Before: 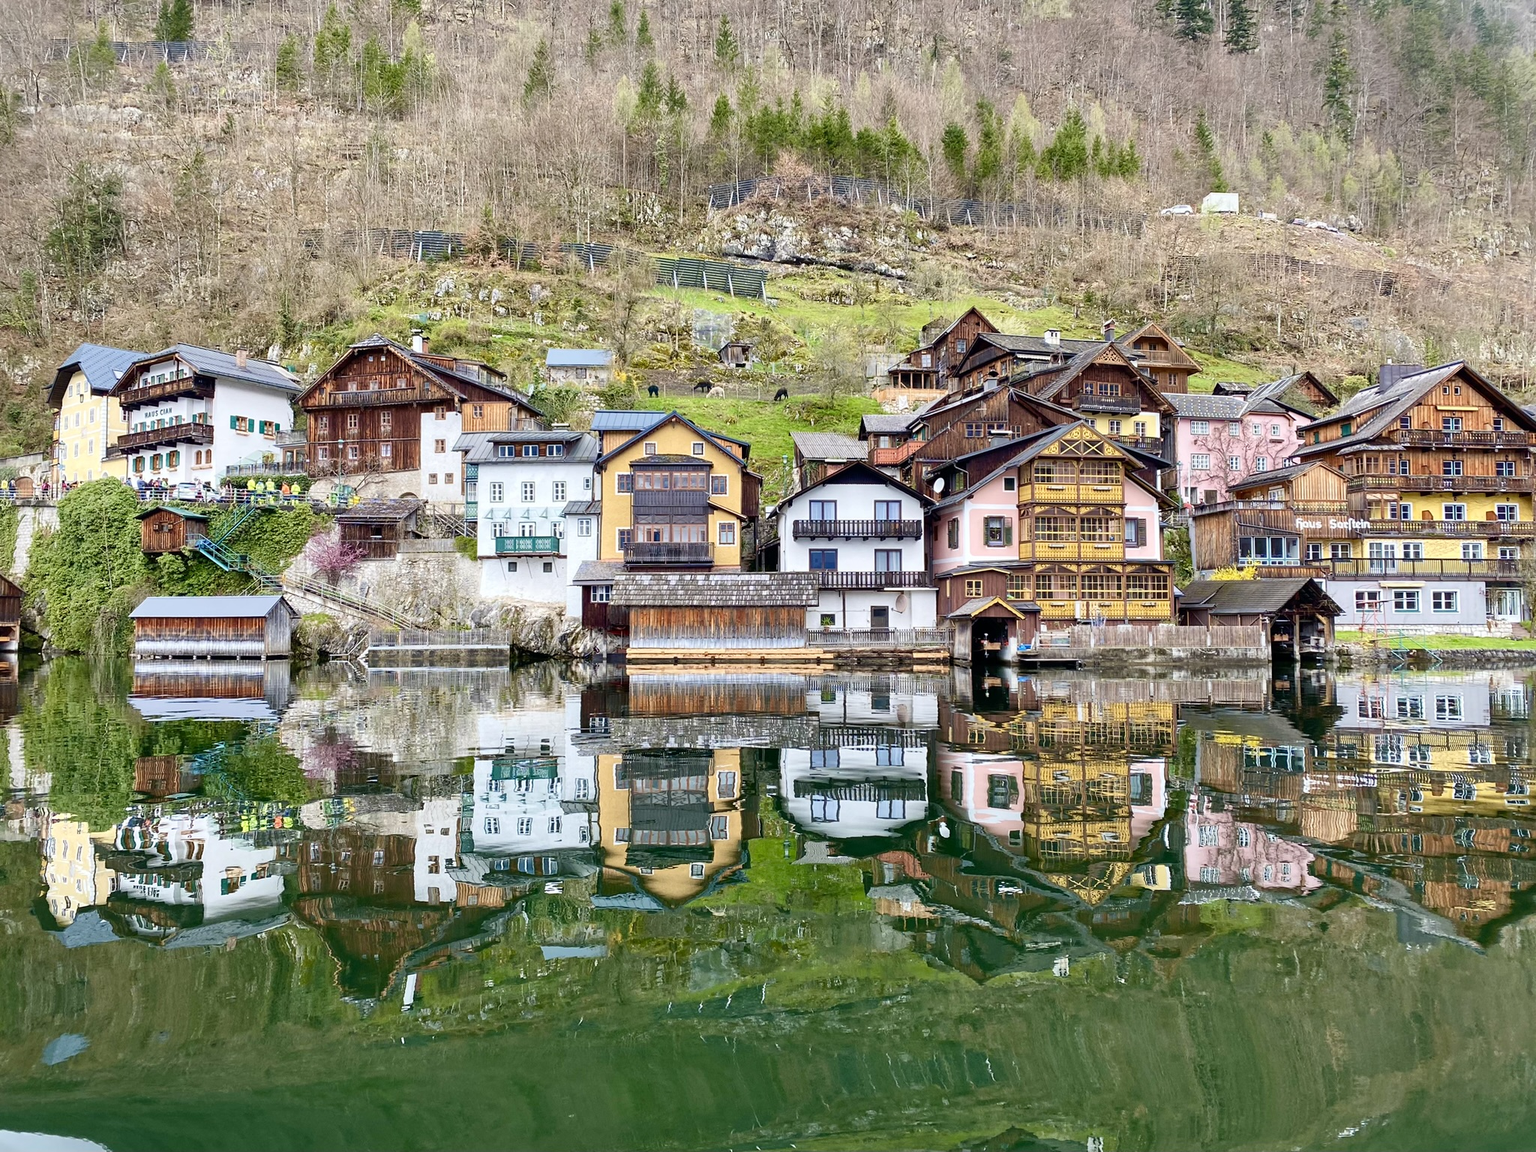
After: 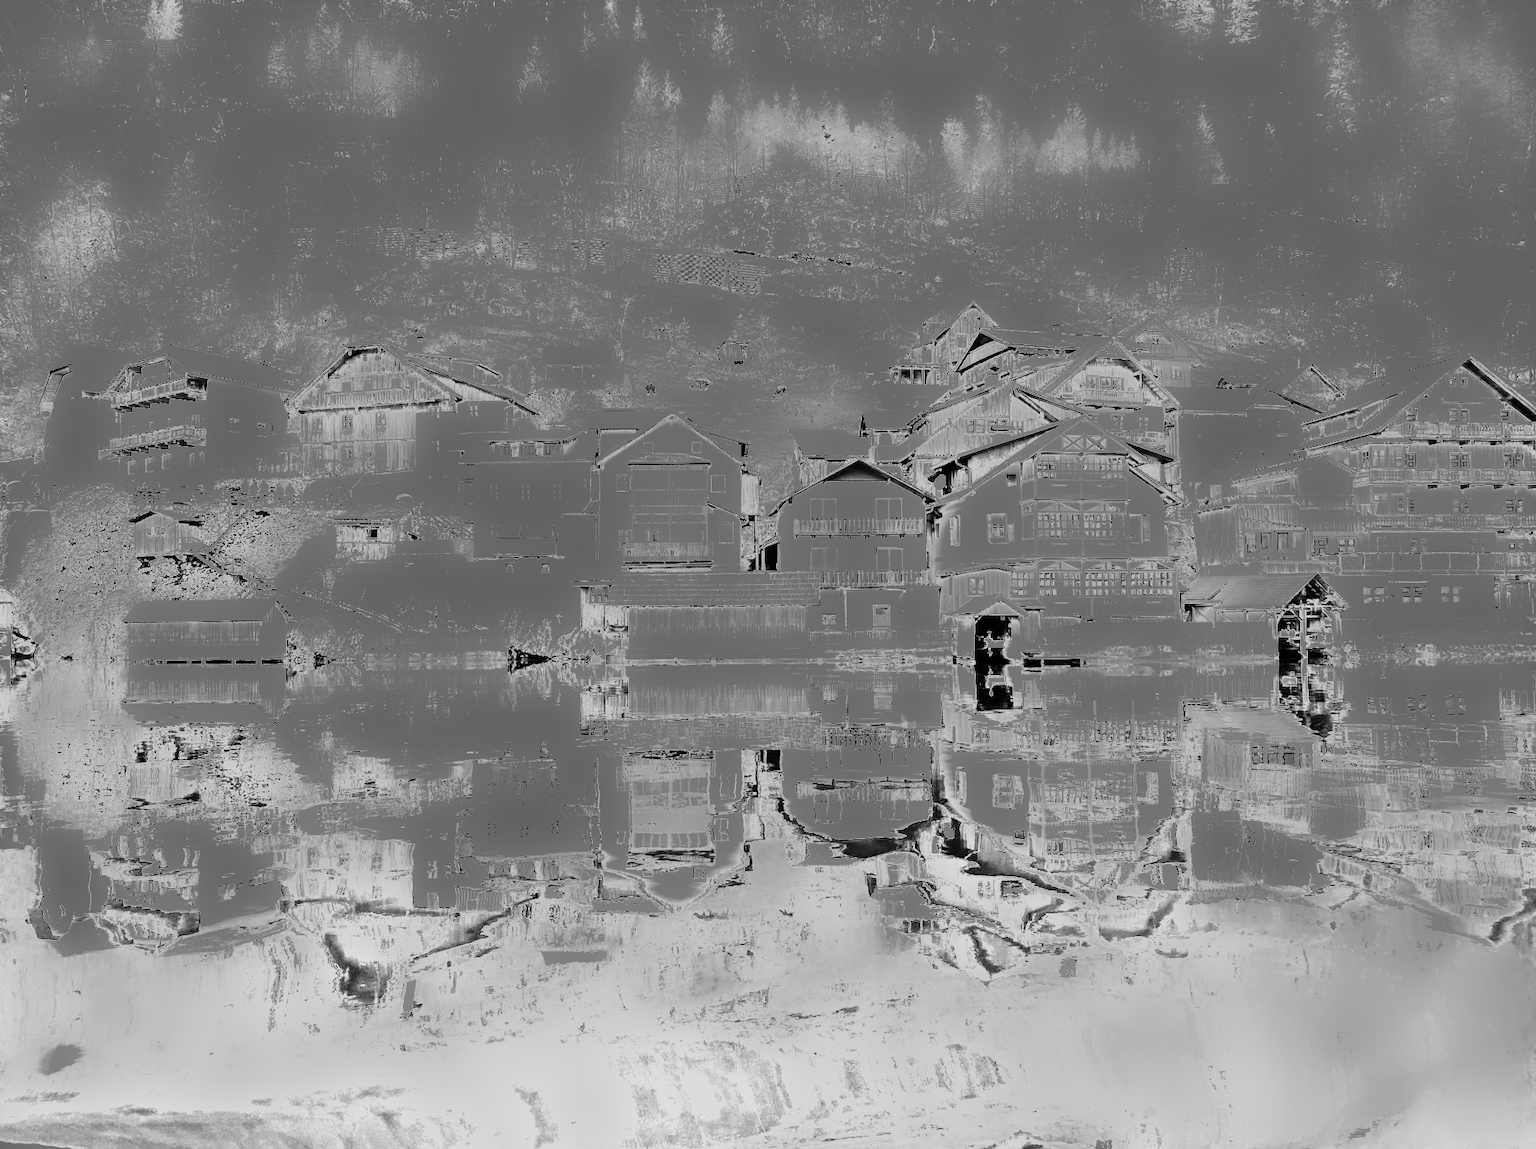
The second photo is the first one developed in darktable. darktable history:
white balance: red 8, blue 8
fill light: exposure -2 EV, width 8.6
monochrome: on, module defaults
rotate and perspective: rotation -0.45°, automatic cropping original format, crop left 0.008, crop right 0.992, crop top 0.012, crop bottom 0.988
